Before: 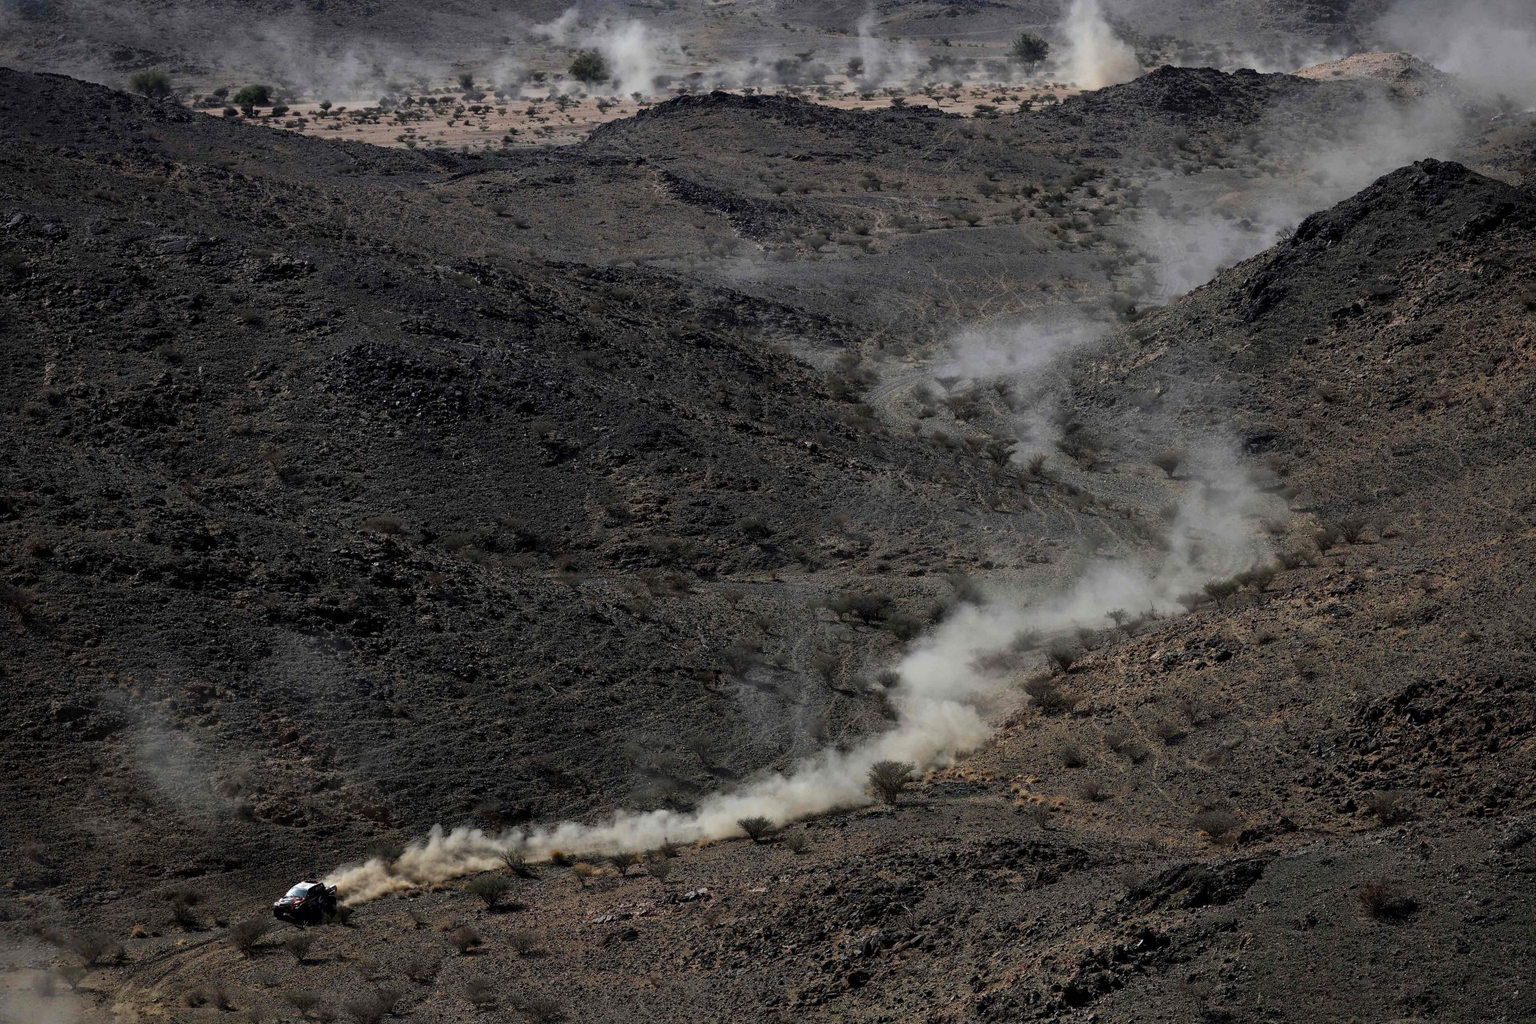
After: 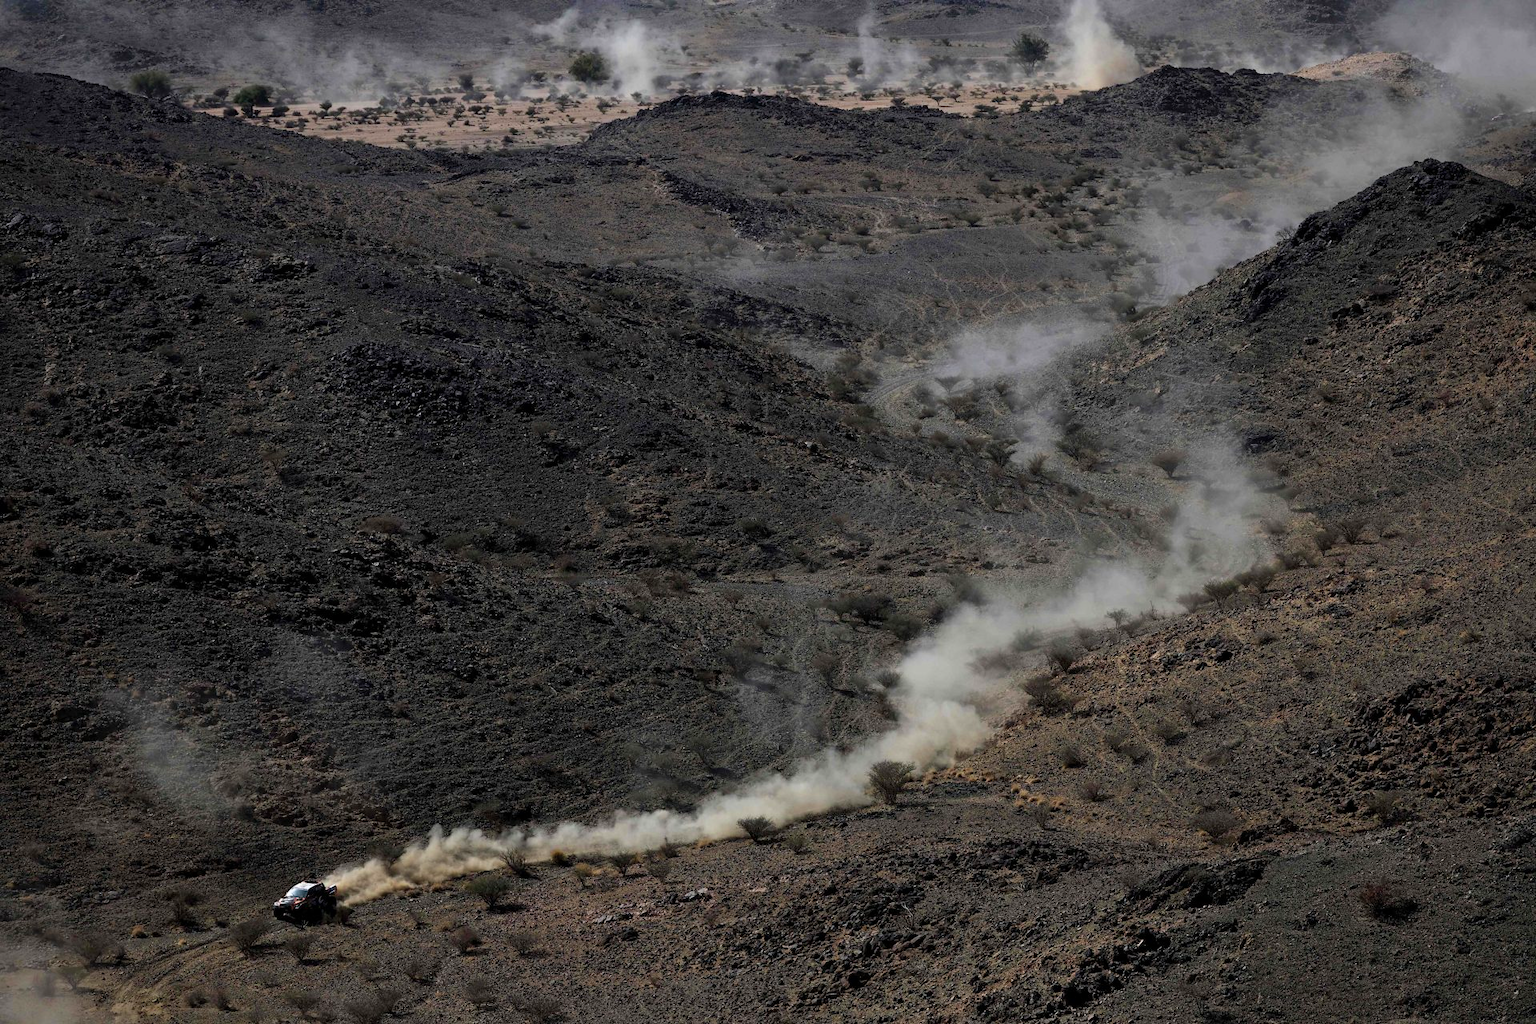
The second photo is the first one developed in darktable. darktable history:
velvia: strength 15.61%
